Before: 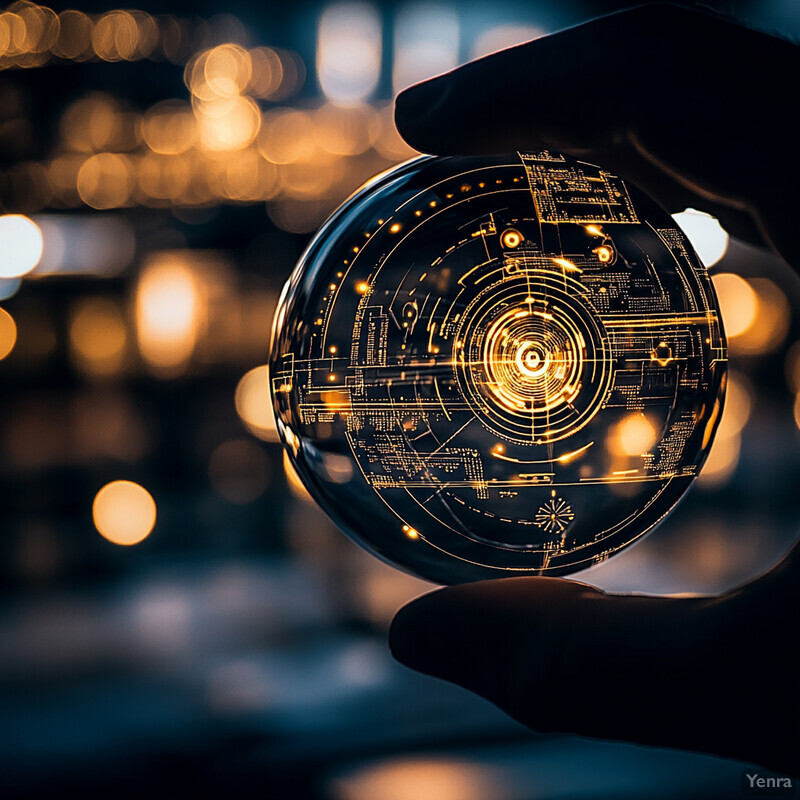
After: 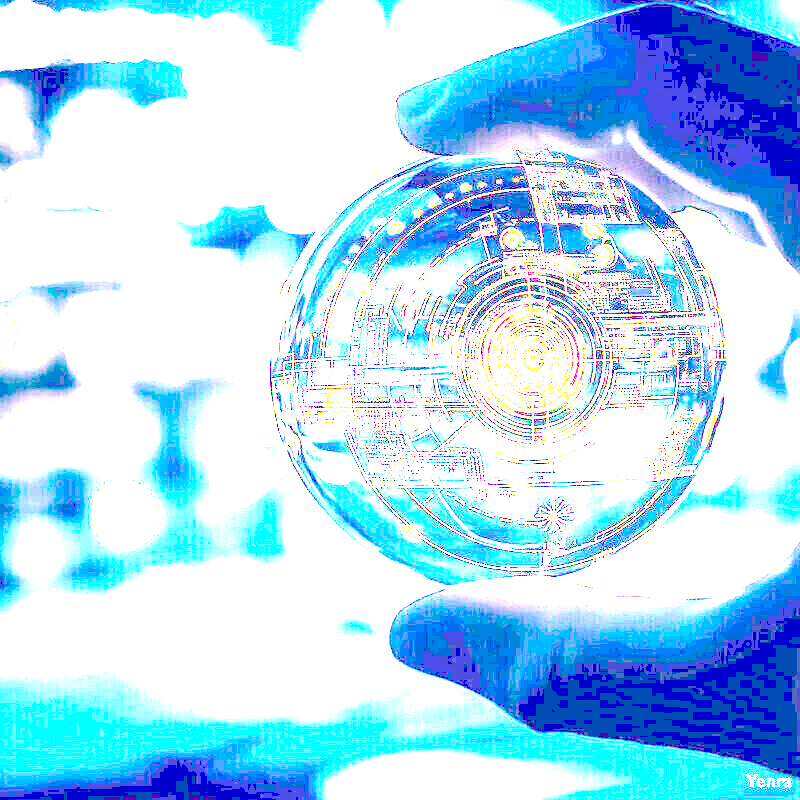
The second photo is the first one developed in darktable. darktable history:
exposure: exposure 7.984 EV, compensate exposure bias true, compensate highlight preservation false
